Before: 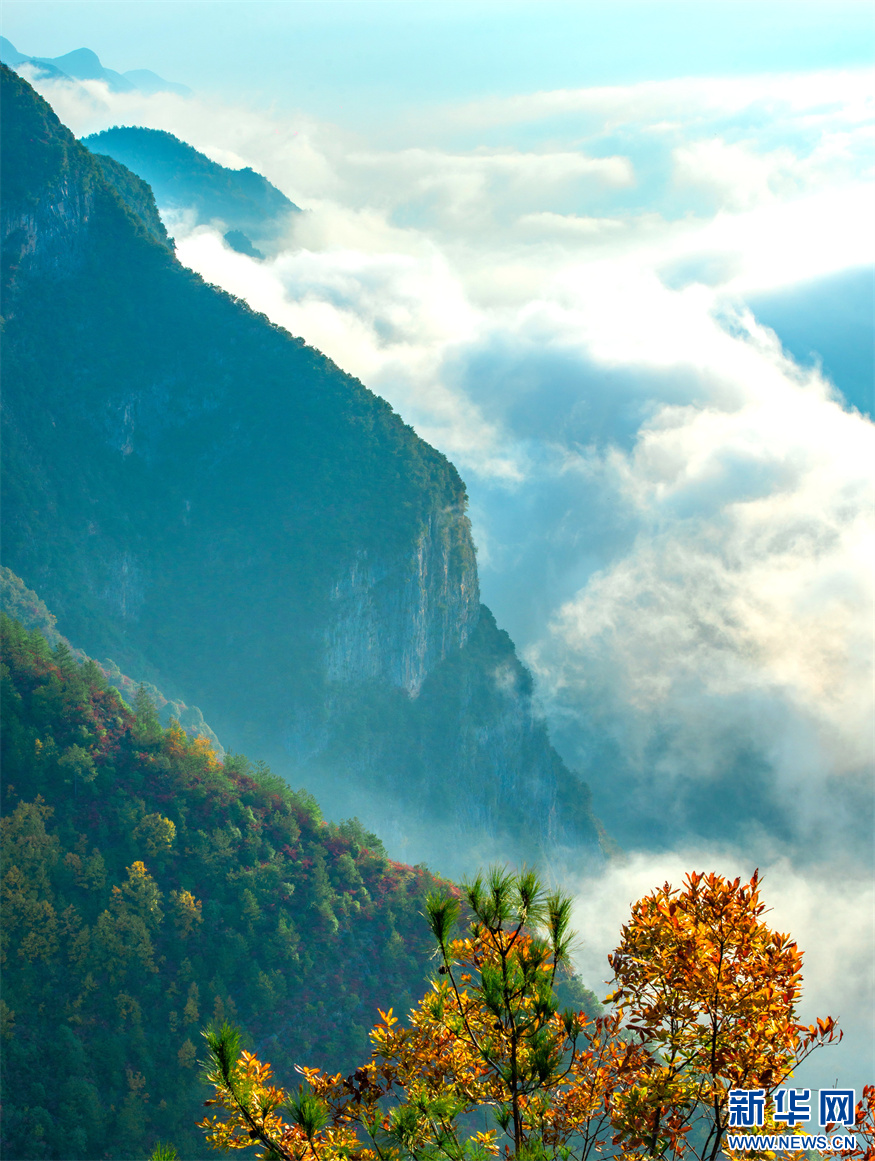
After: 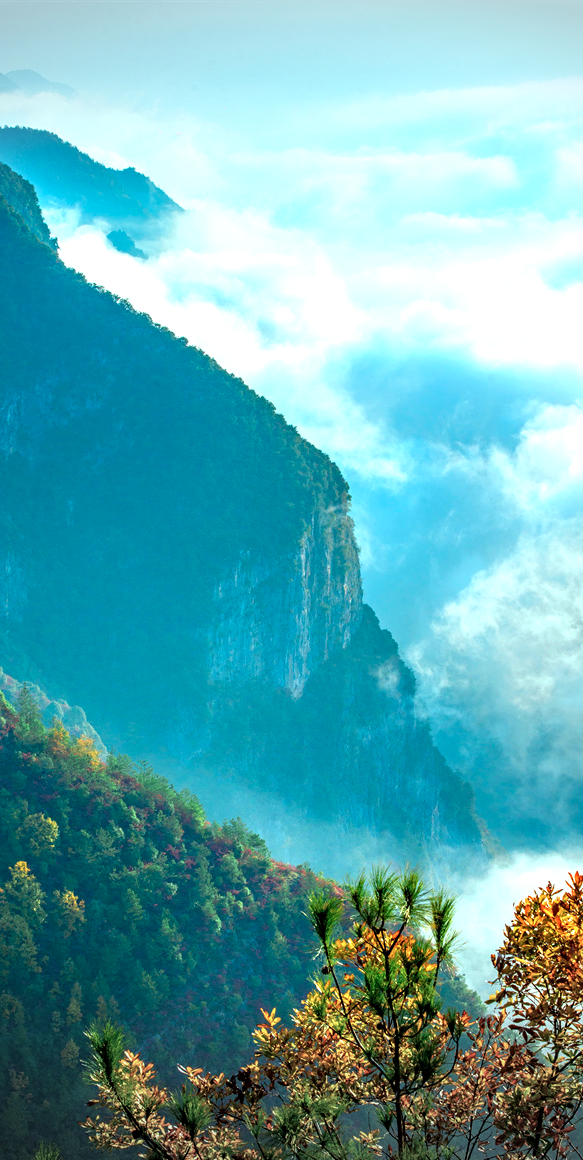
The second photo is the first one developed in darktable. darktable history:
contrast equalizer: octaves 7, y [[0.502, 0.505, 0.512, 0.529, 0.564, 0.588], [0.5 ×6], [0.502, 0.505, 0.512, 0.529, 0.564, 0.588], [0, 0.001, 0.001, 0.004, 0.008, 0.011], [0, 0.001, 0.001, 0.004, 0.008, 0.011]]
crop and rotate: left 13.394%, right 19.876%
vignetting: fall-off start 99.81%, width/height ratio 1.309
tone equalizer: -8 EV -0.396 EV, -7 EV -0.385 EV, -6 EV -0.372 EV, -5 EV -0.185 EV, -3 EV 0.199 EV, -2 EV 0.318 EV, -1 EV 0.37 EV, +0 EV 0.412 EV
color correction: highlights a* -10.31, highlights b* -9.98
